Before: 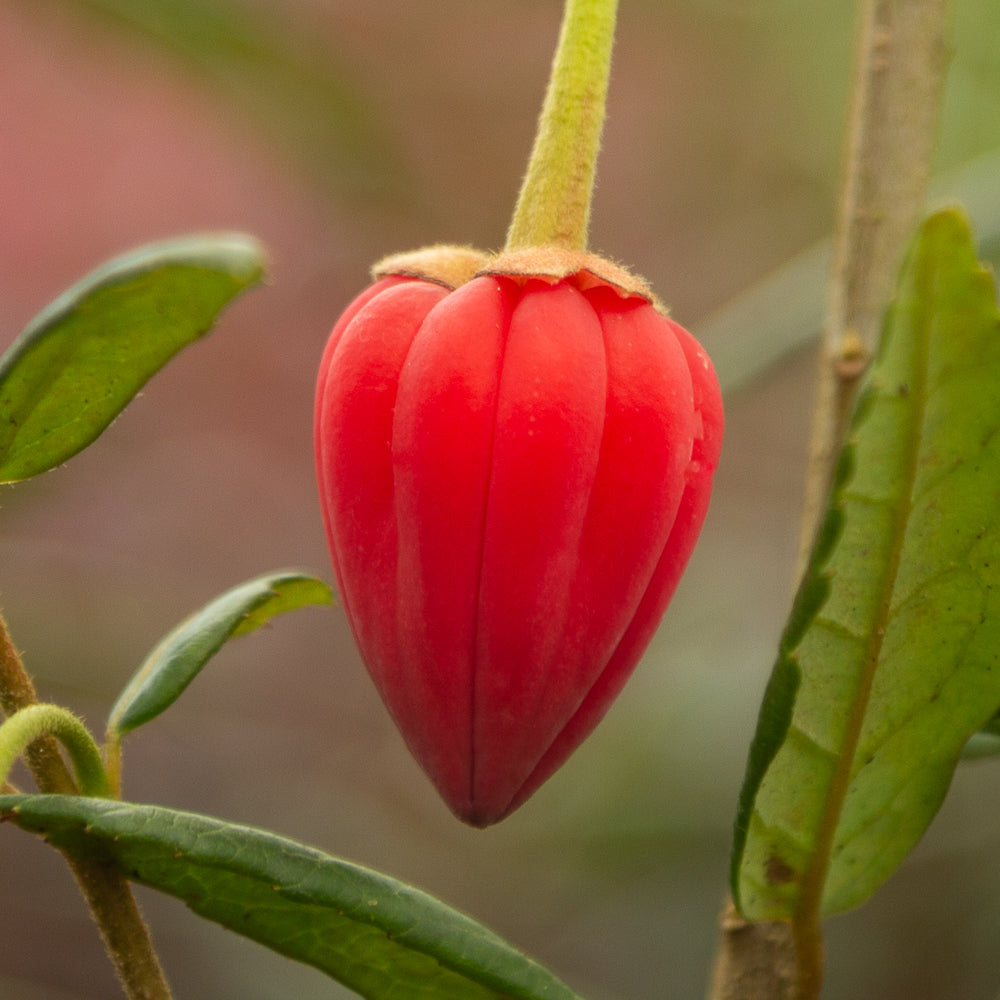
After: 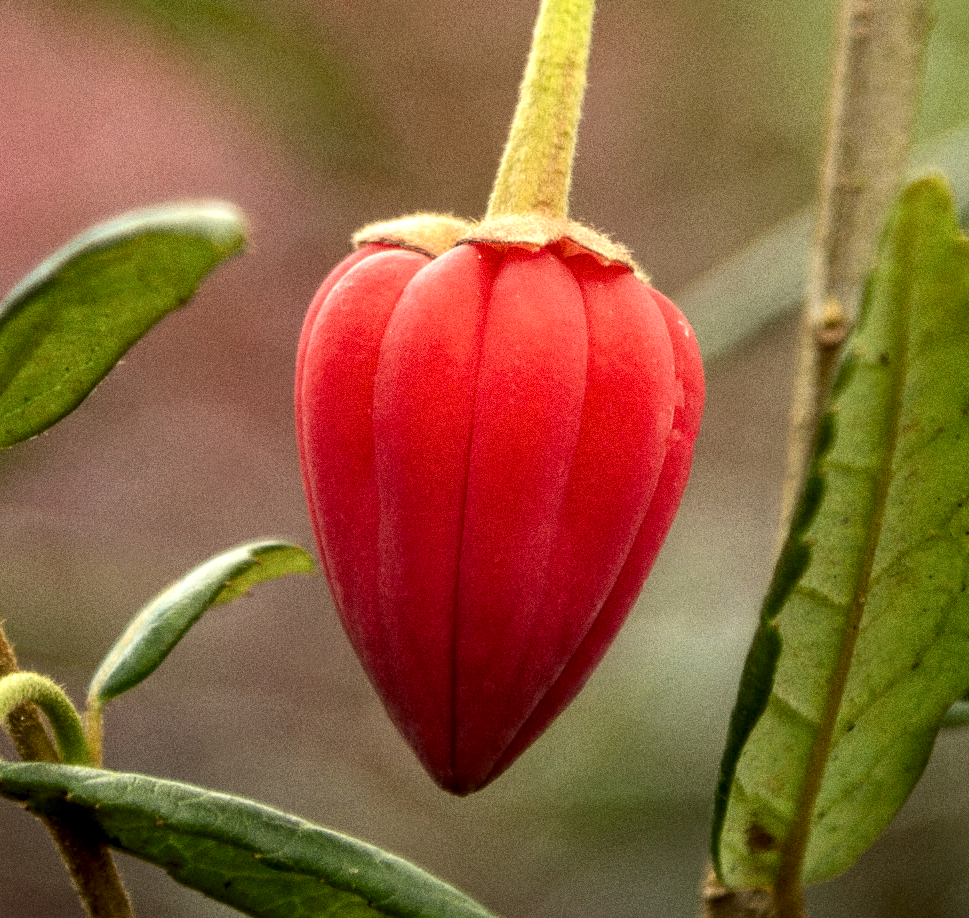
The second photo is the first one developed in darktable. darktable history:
crop: left 1.964%, top 3.251%, right 1.122%, bottom 4.933%
grain: coarseness 0.09 ISO, strength 40%
local contrast: highlights 19%, detail 186%
